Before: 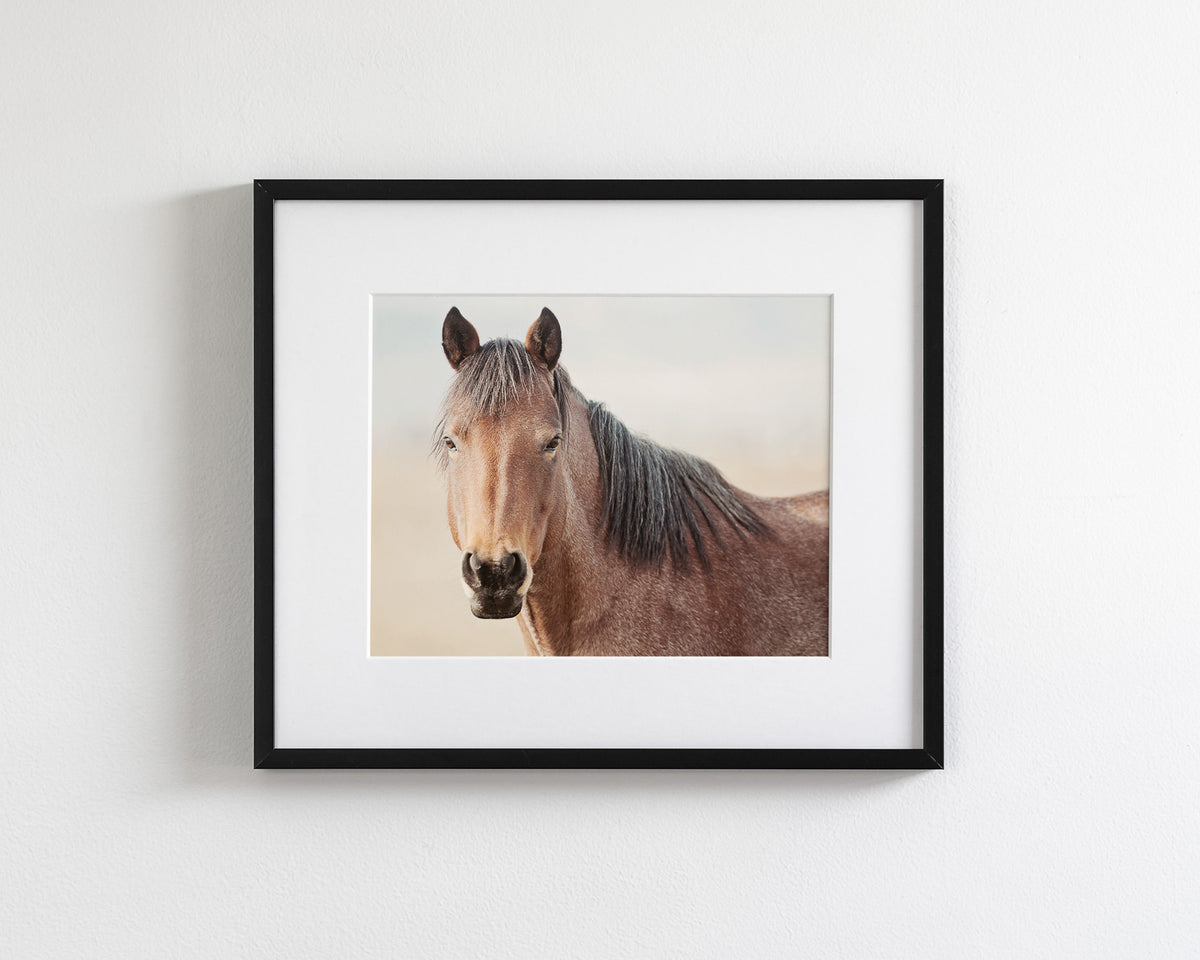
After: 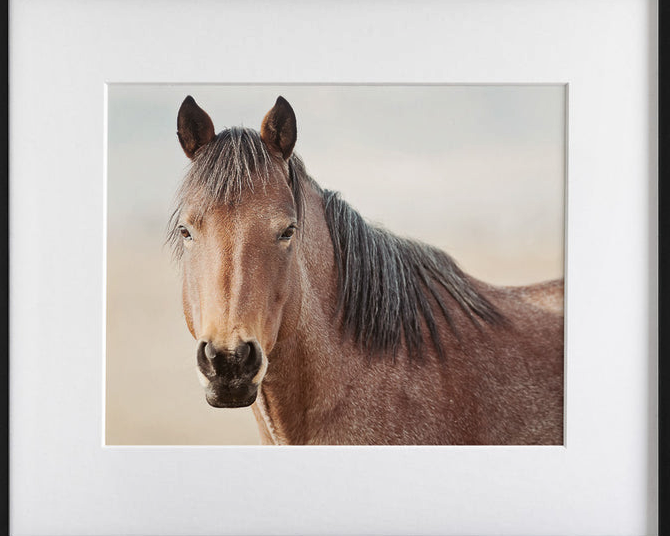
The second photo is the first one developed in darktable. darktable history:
crop and rotate: left 22.13%, top 22.054%, right 22.026%, bottom 22.102%
shadows and highlights: low approximation 0.01, soften with gaussian
